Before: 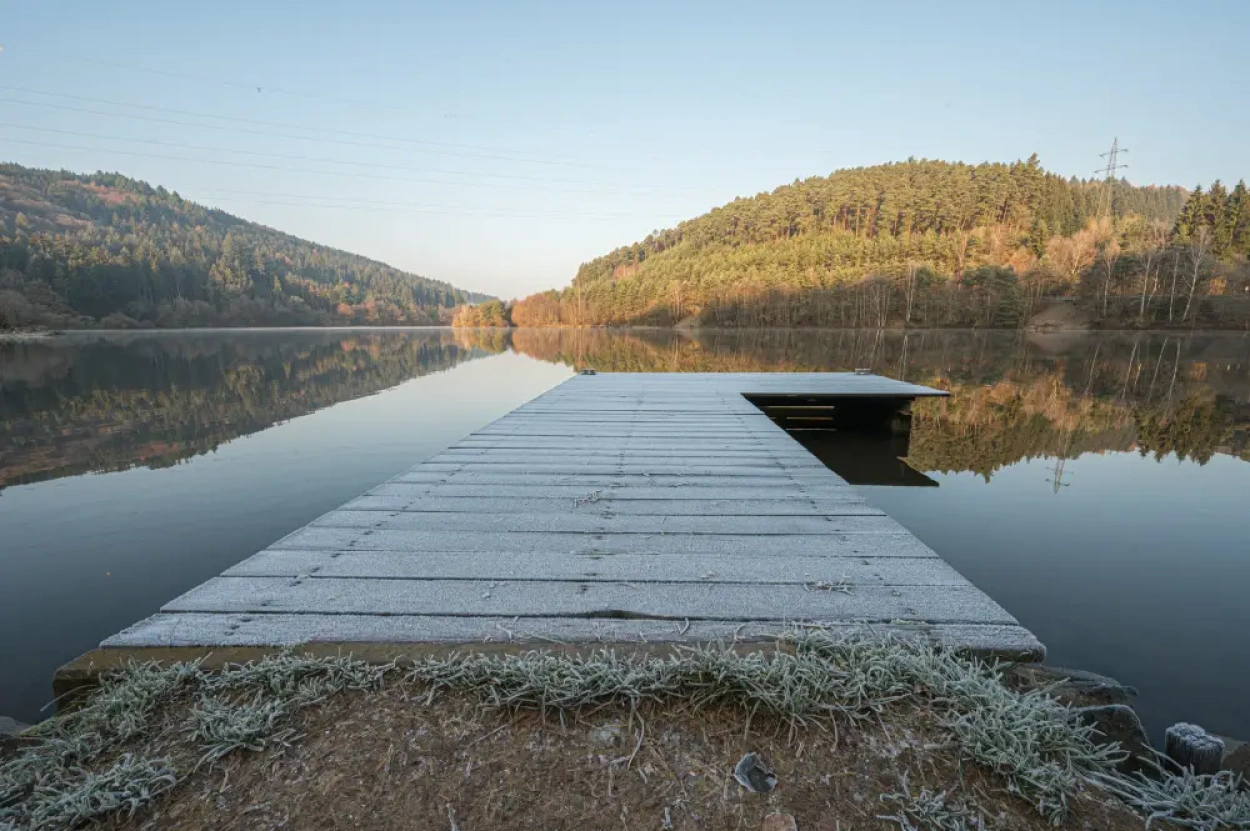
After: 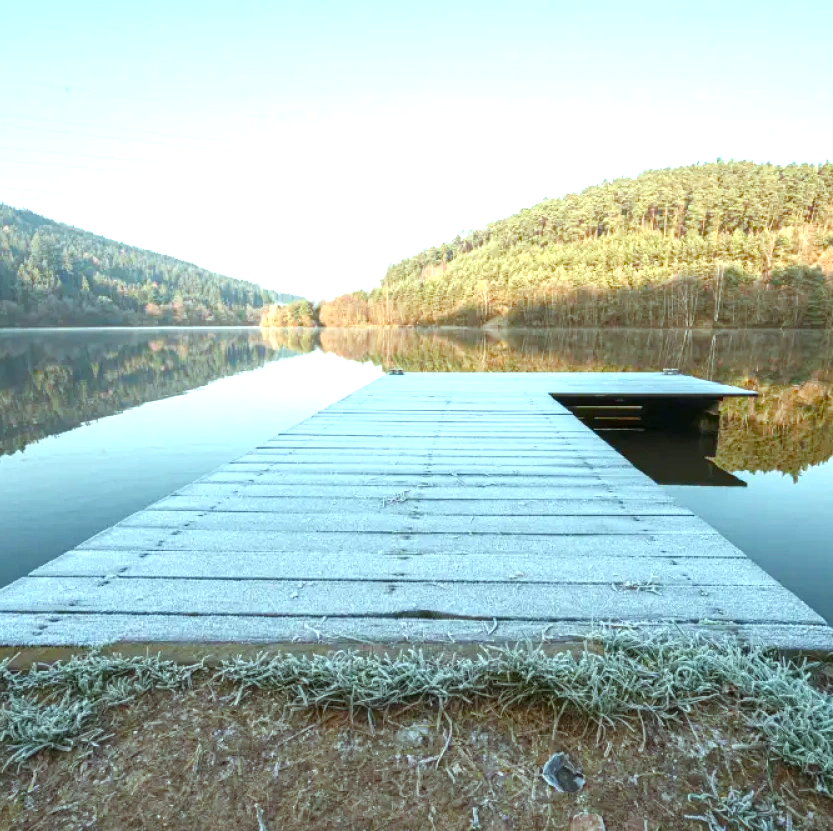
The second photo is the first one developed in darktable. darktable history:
crop: left 15.434%, right 17.857%
color balance rgb: highlights gain › luminance 15.683%, highlights gain › chroma 3.954%, highlights gain › hue 208.69°, perceptual saturation grading › global saturation 0.345%, perceptual saturation grading › highlights -17.539%, perceptual saturation grading › mid-tones 33.008%, perceptual saturation grading › shadows 50.322%
exposure: black level correction 0, exposure 0.896 EV, compensate highlight preservation false
